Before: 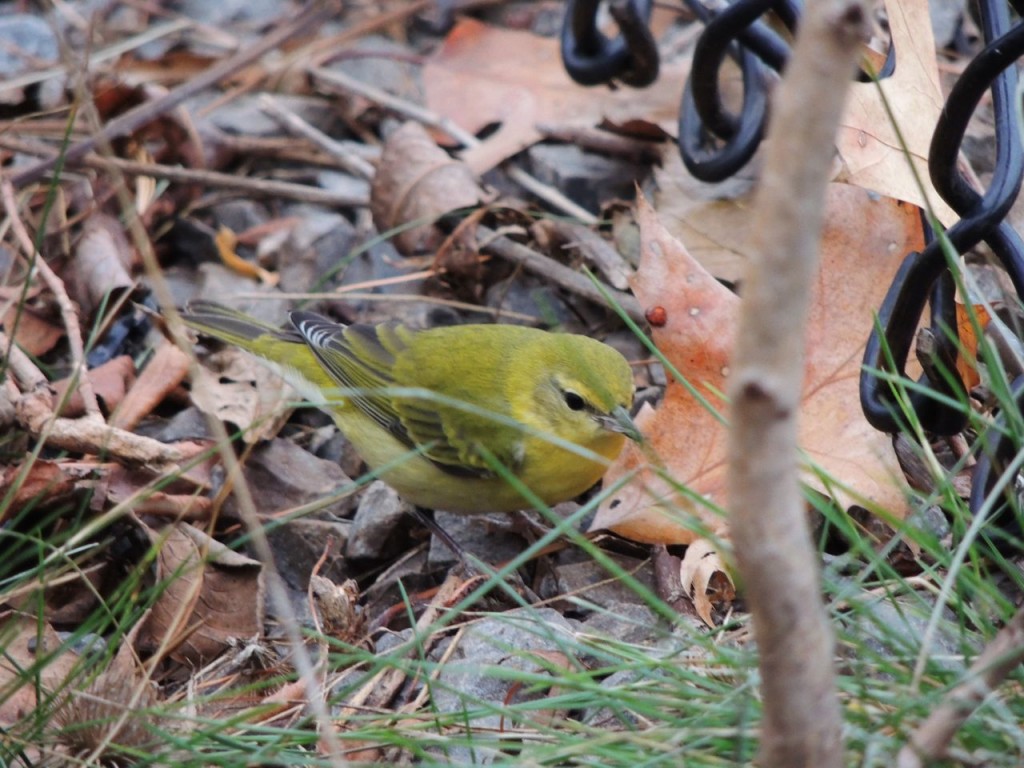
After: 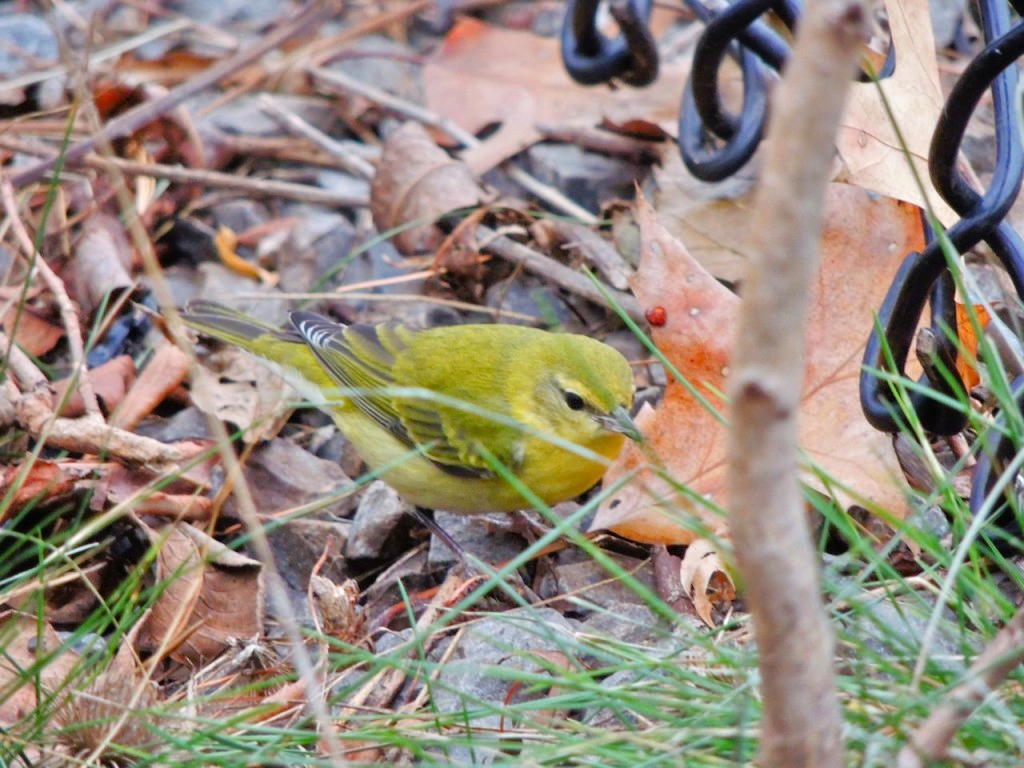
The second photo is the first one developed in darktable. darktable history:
tone equalizer: -7 EV 0.15 EV, -6 EV 0.6 EV, -5 EV 1.15 EV, -4 EV 1.33 EV, -3 EV 1.15 EV, -2 EV 0.6 EV, -1 EV 0.15 EV, mask exposure compensation -0.5 EV
color balance rgb: perceptual saturation grading › global saturation 20%, perceptual saturation grading › highlights -25%, perceptual saturation grading › shadows 50%
